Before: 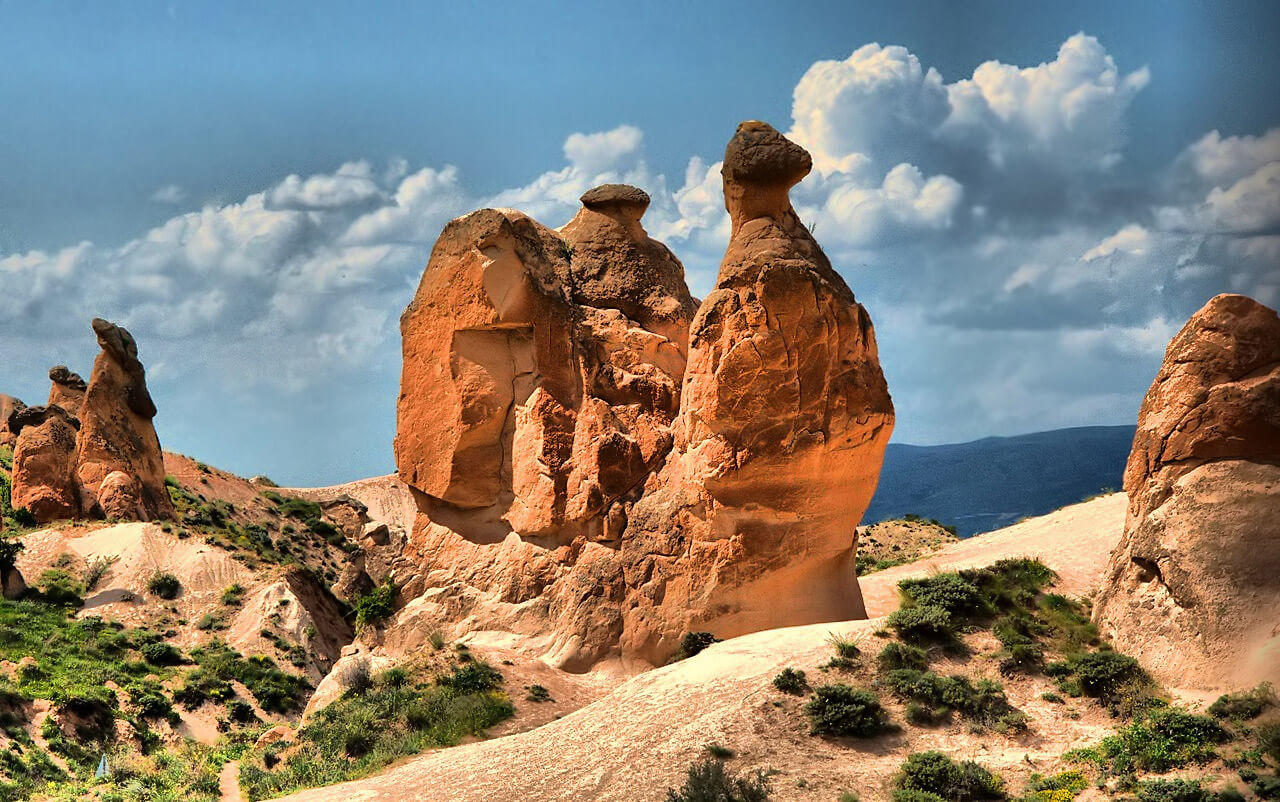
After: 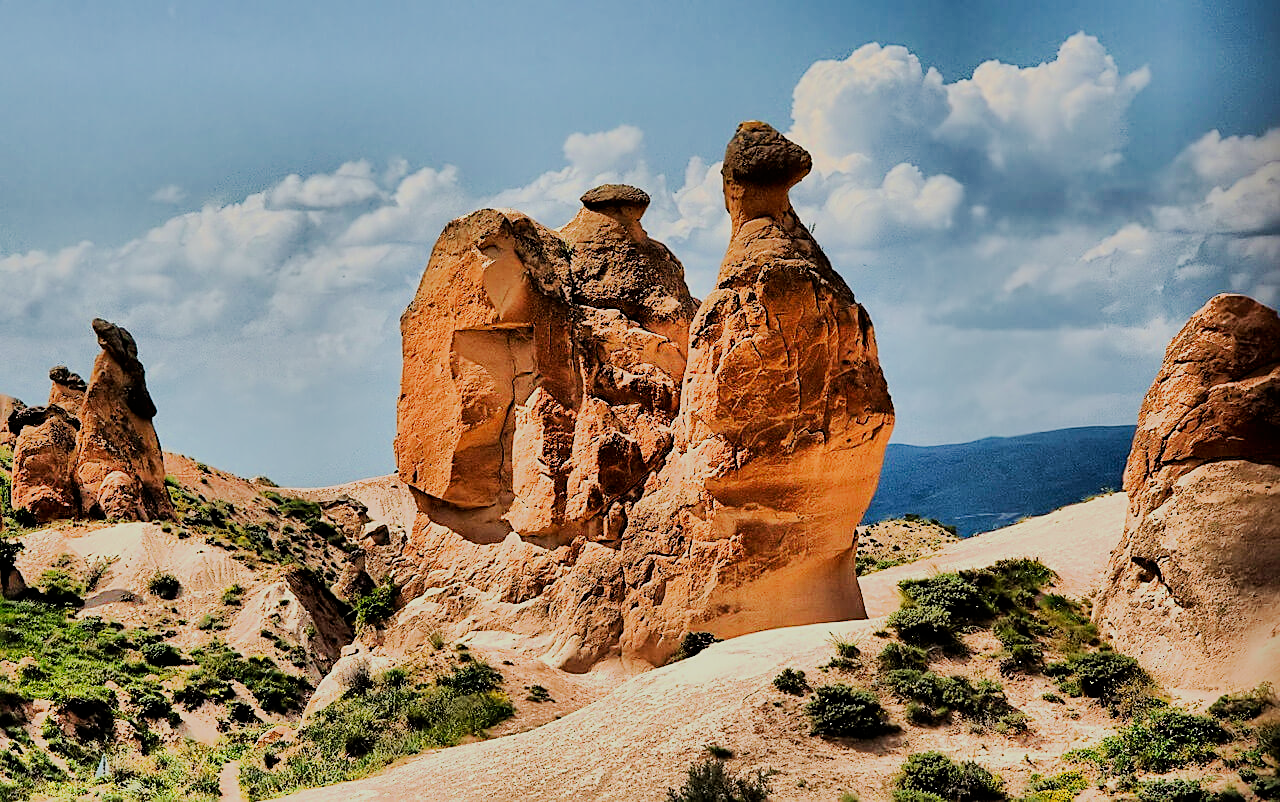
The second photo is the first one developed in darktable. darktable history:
sharpen: on, module defaults
exposure: exposure 0.201 EV, compensate exposure bias true, compensate highlight preservation false
filmic rgb: black relative exposure -7.65 EV, white relative exposure 4.56 EV, hardness 3.61
tone curve: curves: ch0 [(0, 0) (0.052, 0.018) (0.236, 0.207) (0.41, 0.417) (0.485, 0.518) (0.54, 0.584) (0.625, 0.666) (0.845, 0.828) (0.994, 0.964)]; ch1 [(0, 0.055) (0.15, 0.117) (0.317, 0.34) (0.382, 0.408) (0.434, 0.441) (0.472, 0.479) (0.498, 0.501) (0.557, 0.558) (0.616, 0.59) (0.739, 0.7) (0.873, 0.857) (1, 0.928)]; ch2 [(0, 0) (0.352, 0.403) (0.447, 0.466) (0.482, 0.482) (0.528, 0.526) (0.586, 0.577) (0.618, 0.621) (0.785, 0.747) (1, 1)], preserve colors none
